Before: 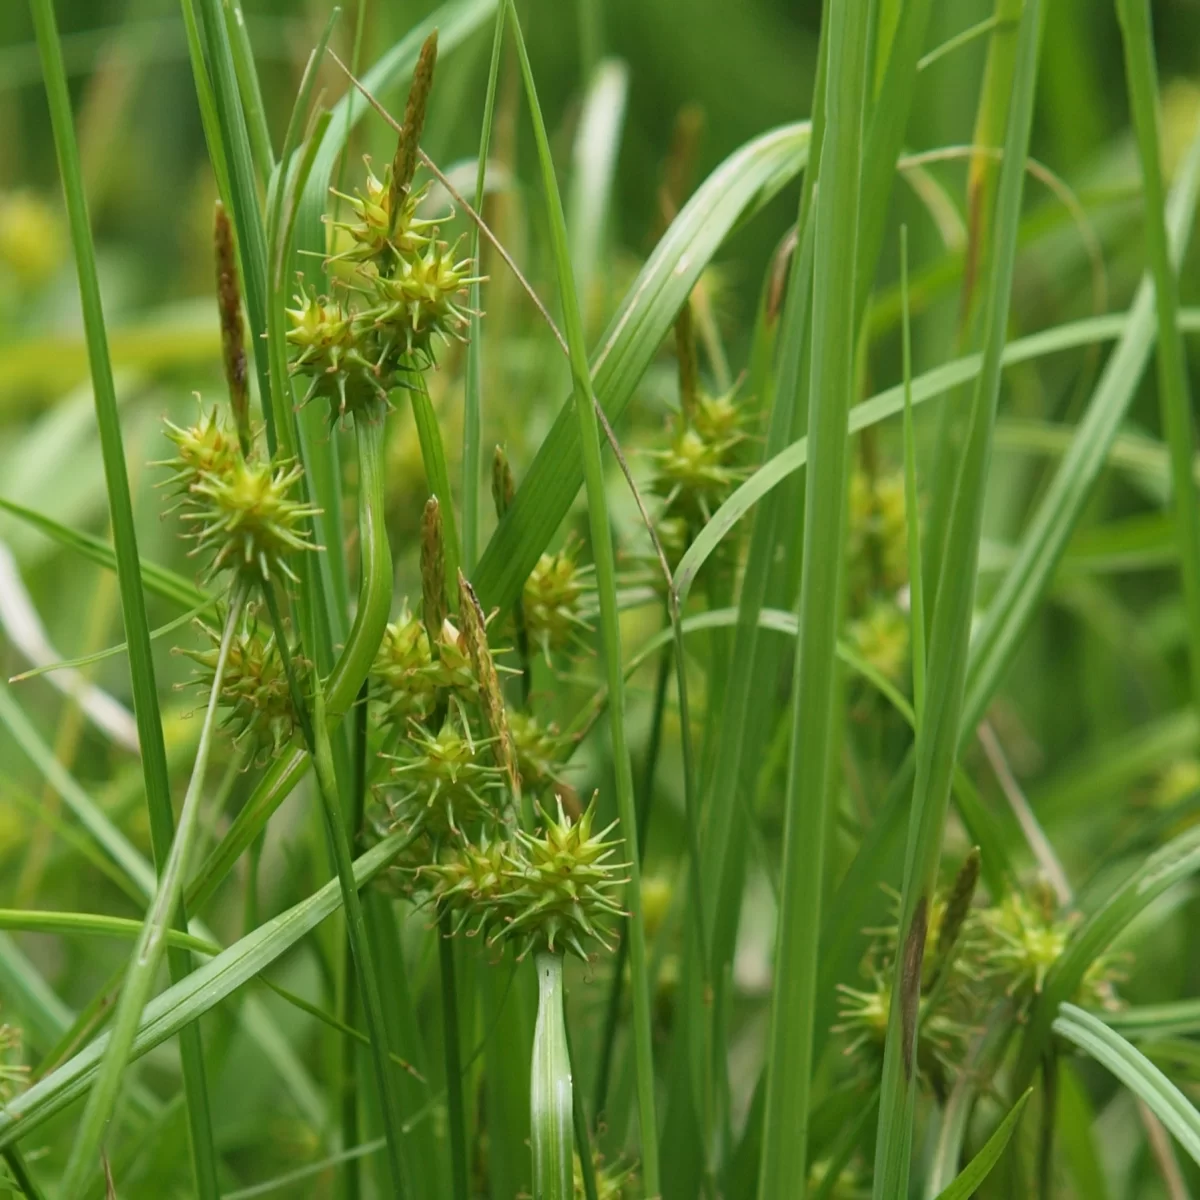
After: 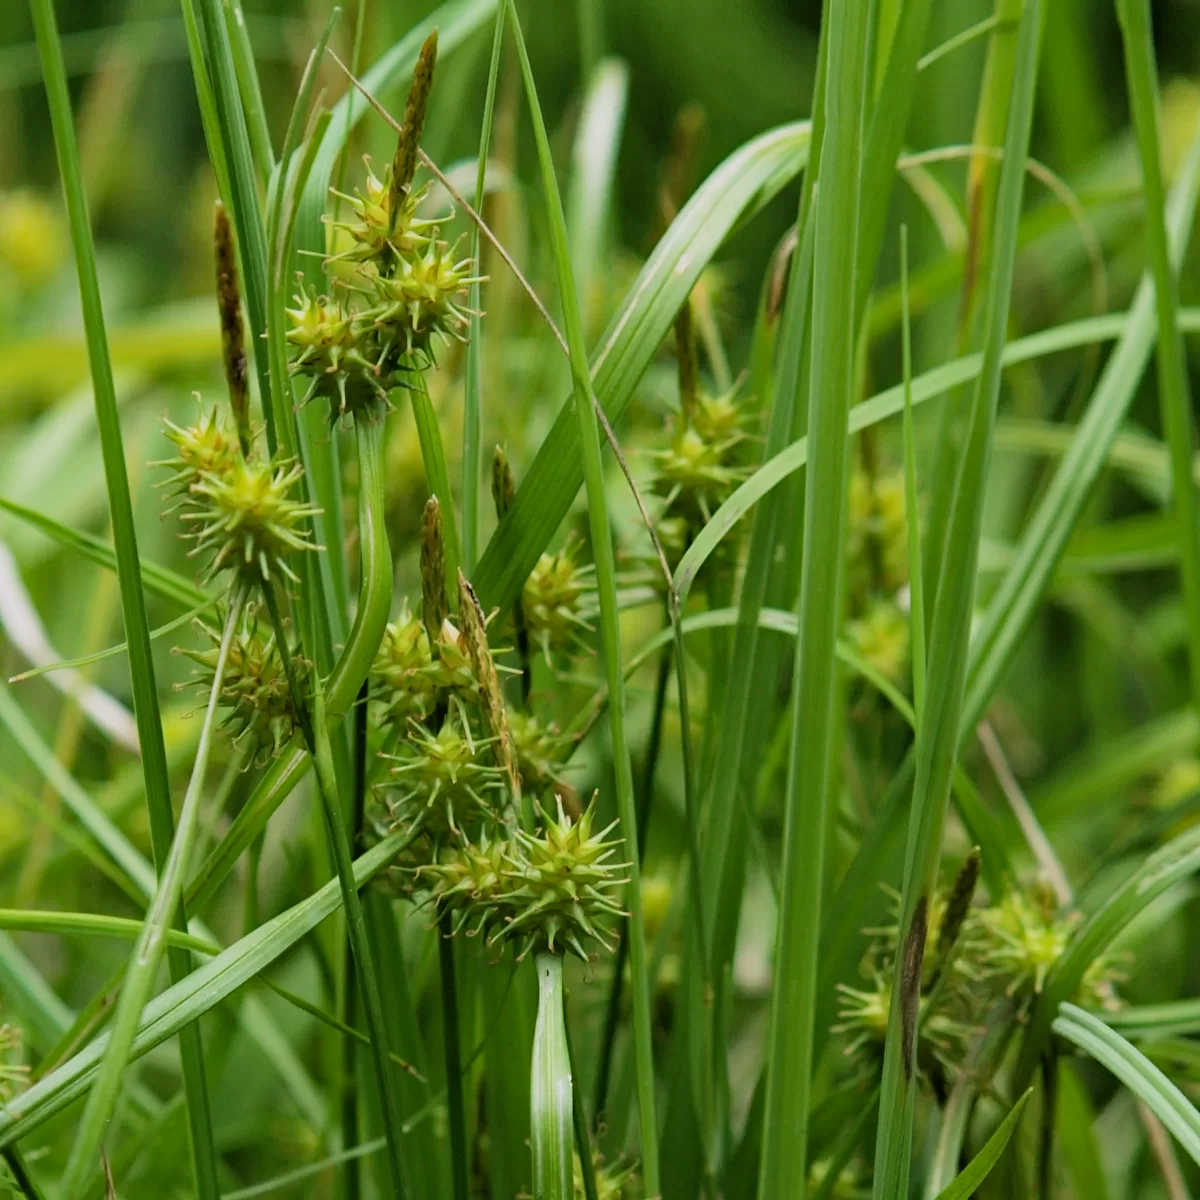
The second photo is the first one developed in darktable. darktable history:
haze removal: strength 0.284, distance 0.254, compatibility mode true, adaptive false
filmic rgb: black relative exposure -5.14 EV, white relative exposure 3.99 EV, hardness 2.89, contrast 1.3, highlights saturation mix -29.6%
